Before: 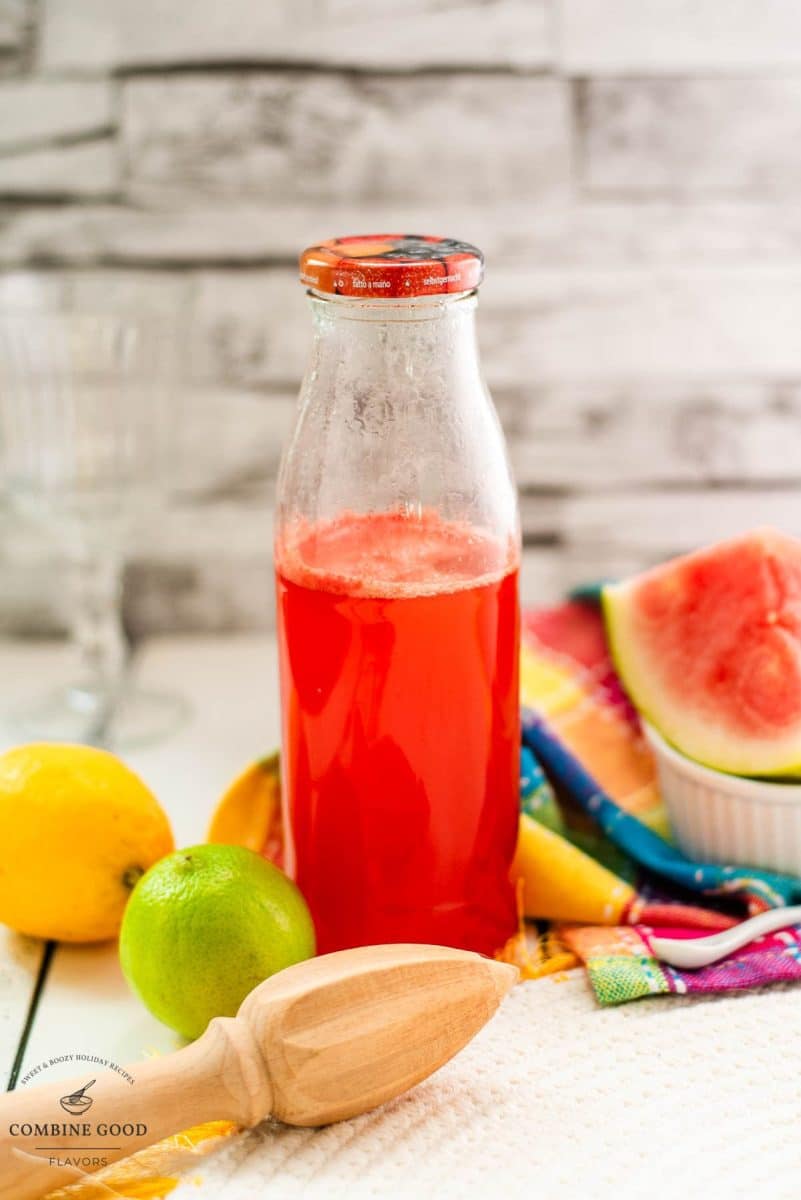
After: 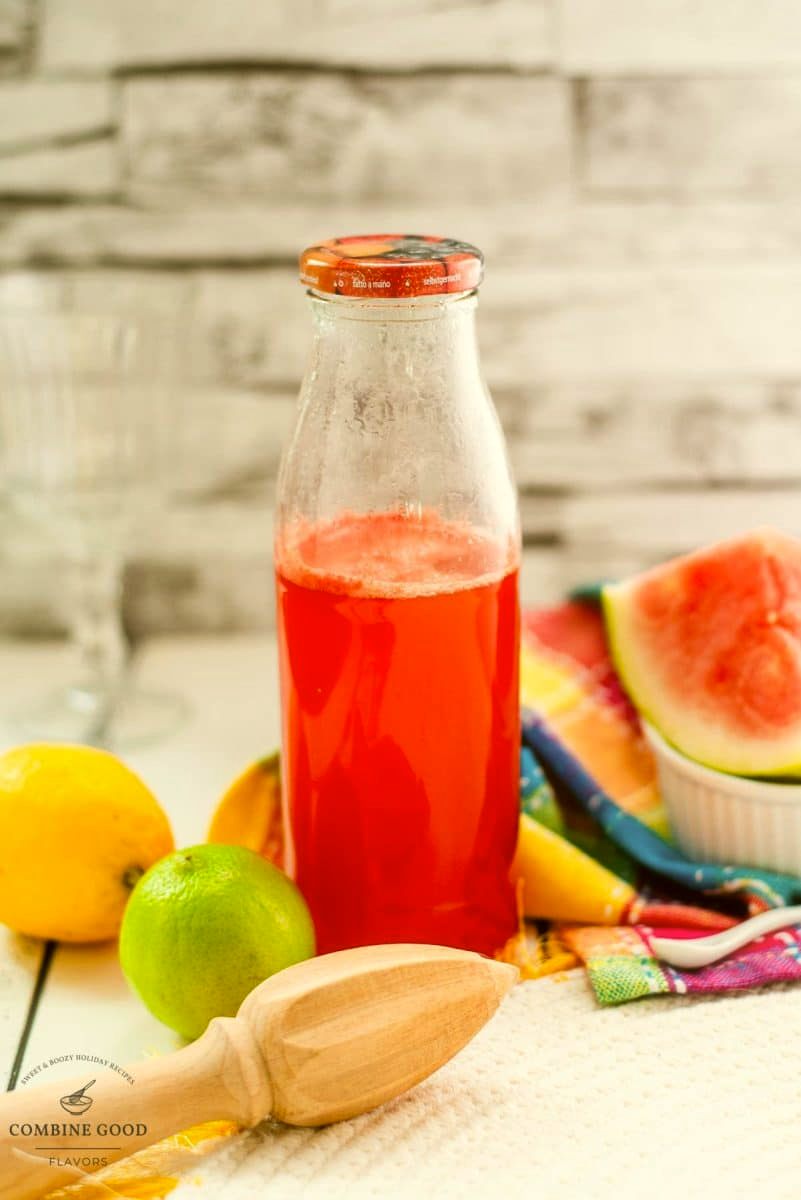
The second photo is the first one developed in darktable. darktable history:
haze removal: strength -0.09, distance 0.358, compatibility mode true, adaptive false
color correction: highlights a* -1.43, highlights b* 10.12, shadows a* 0.395, shadows b* 19.35
